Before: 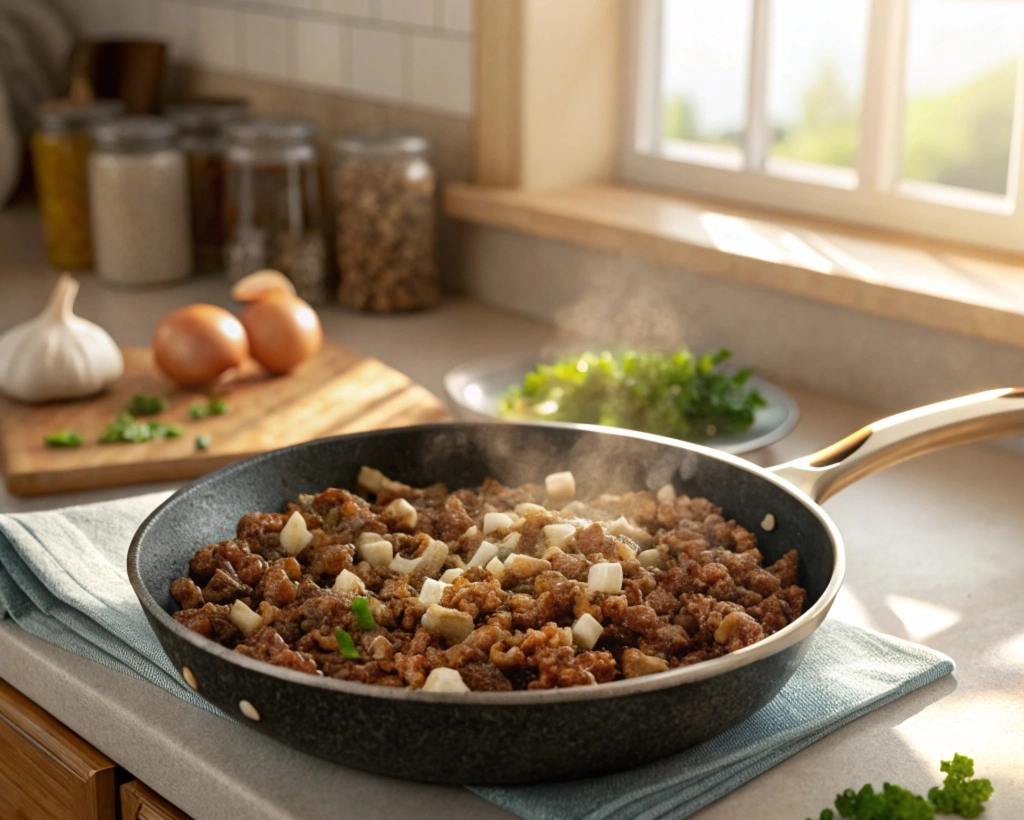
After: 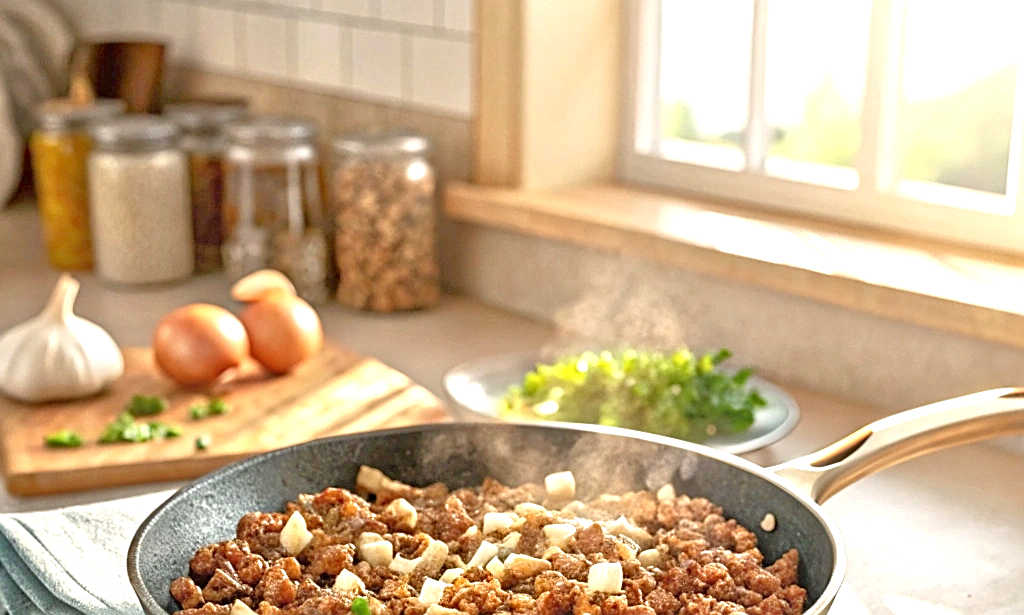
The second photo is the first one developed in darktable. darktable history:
crop: bottom 24.988%
sharpen: on, module defaults
exposure: black level correction 0, exposure 0.6 EV, compensate exposure bias true, compensate highlight preservation false
tone equalizer: -8 EV 2 EV, -7 EV 2 EV, -6 EV 2 EV, -5 EV 2 EV, -4 EV 2 EV, -3 EV 1.5 EV, -2 EV 1 EV, -1 EV 0.5 EV
contrast equalizer: octaves 7, y [[0.502, 0.517, 0.543, 0.576, 0.611, 0.631], [0.5 ×6], [0.5 ×6], [0 ×6], [0 ×6]]
